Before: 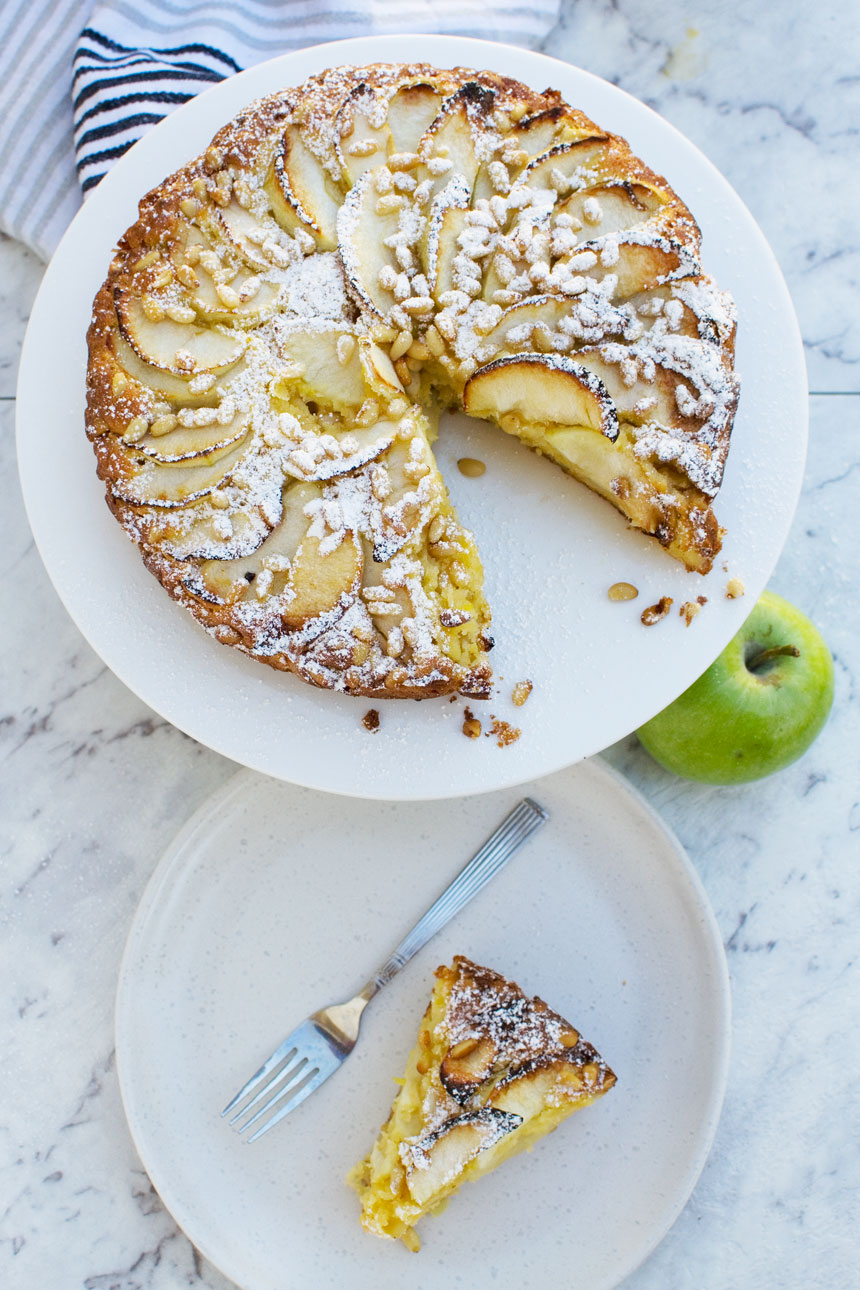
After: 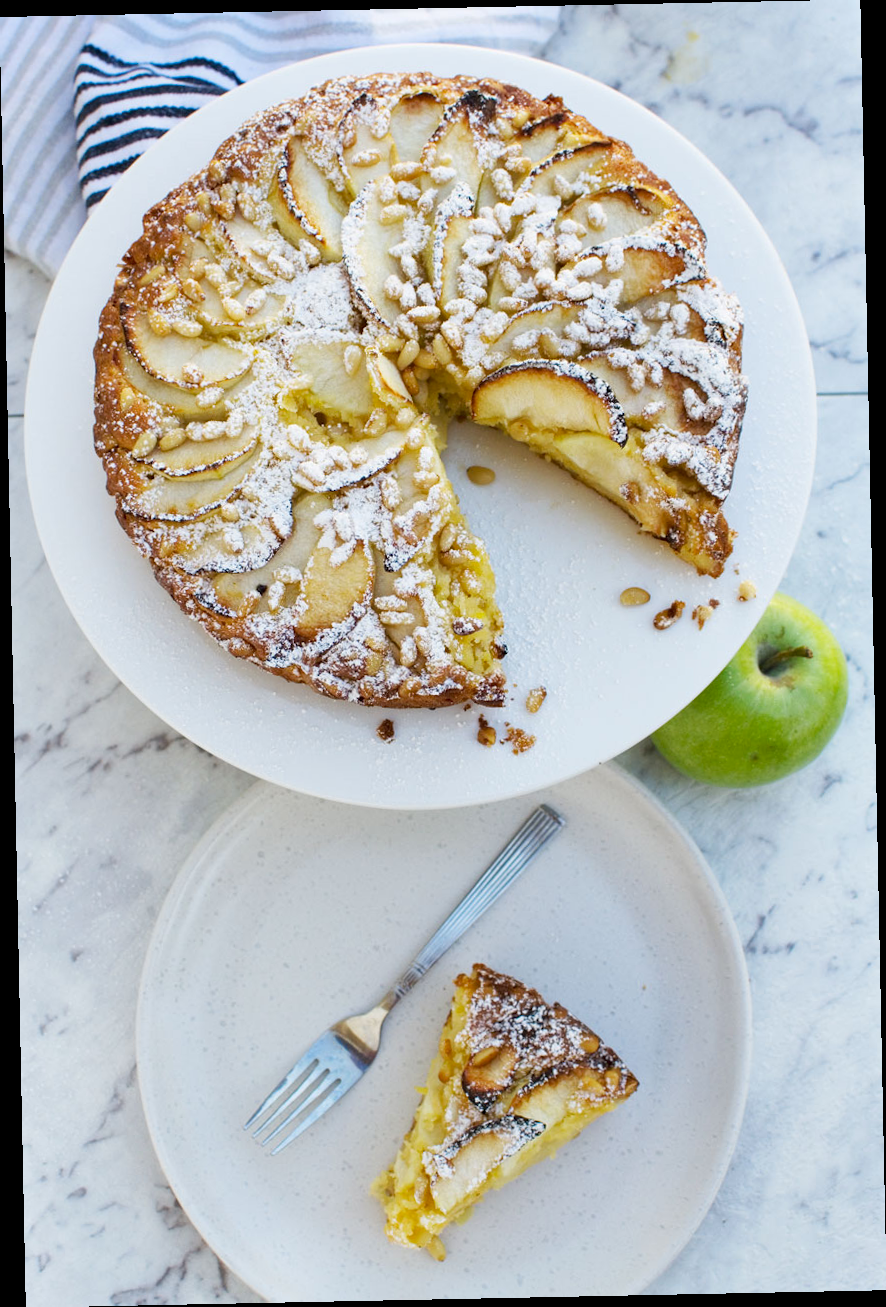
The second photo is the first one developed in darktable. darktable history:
rotate and perspective: rotation -1.17°, automatic cropping off
shadows and highlights: shadows 52.34, highlights -28.23, soften with gaussian
